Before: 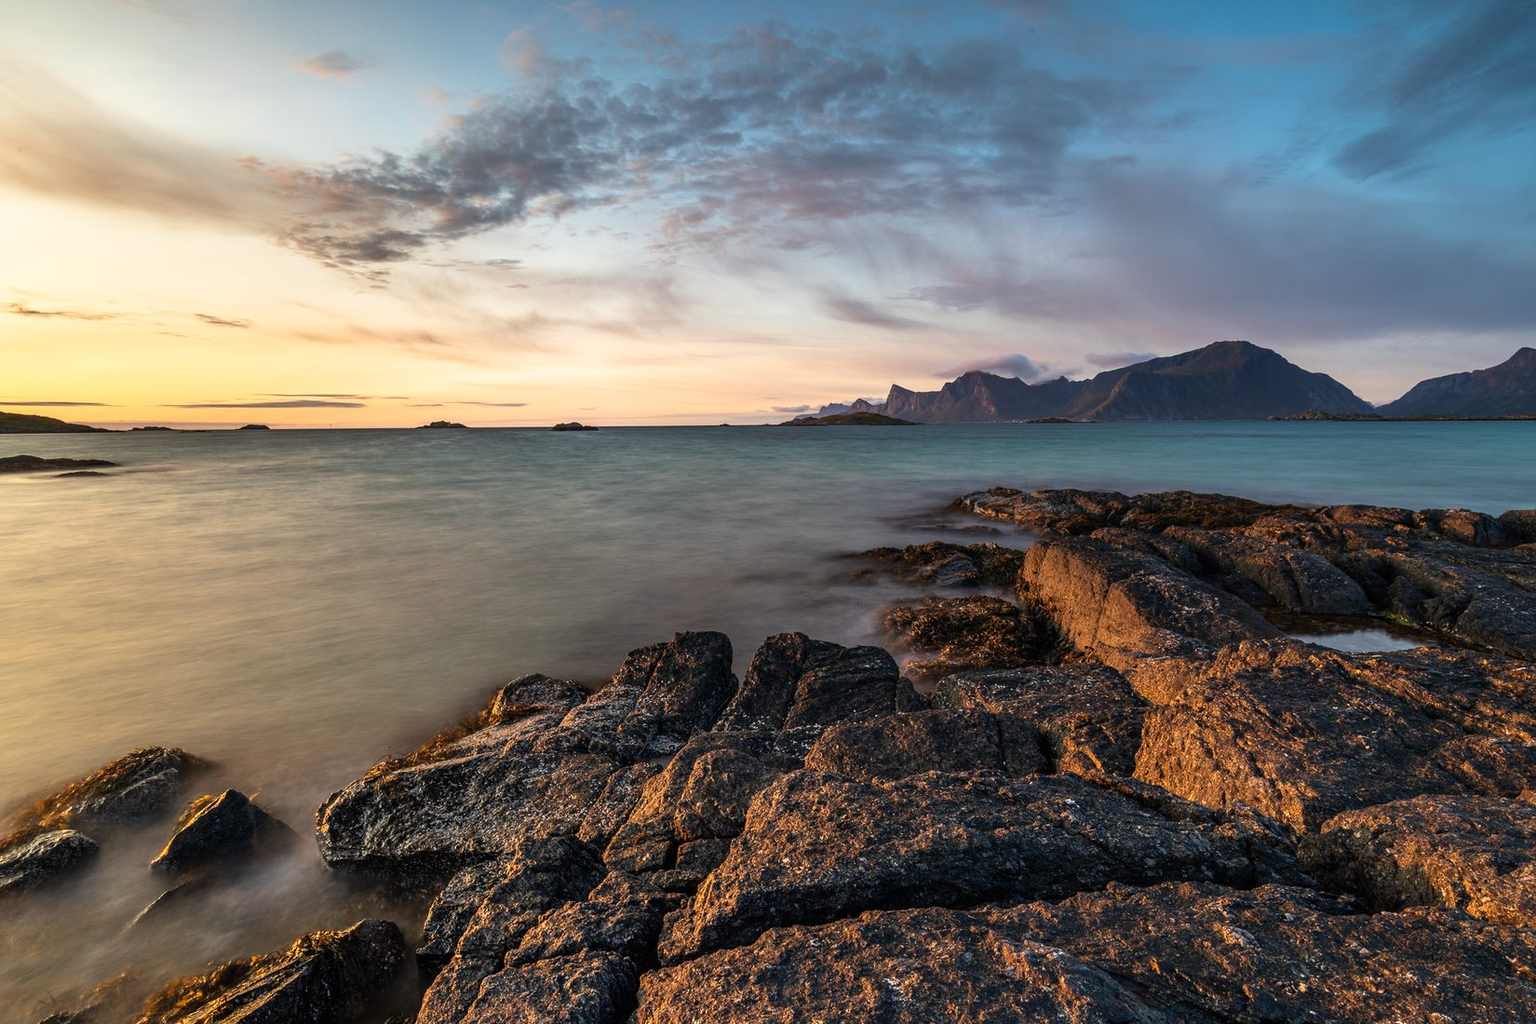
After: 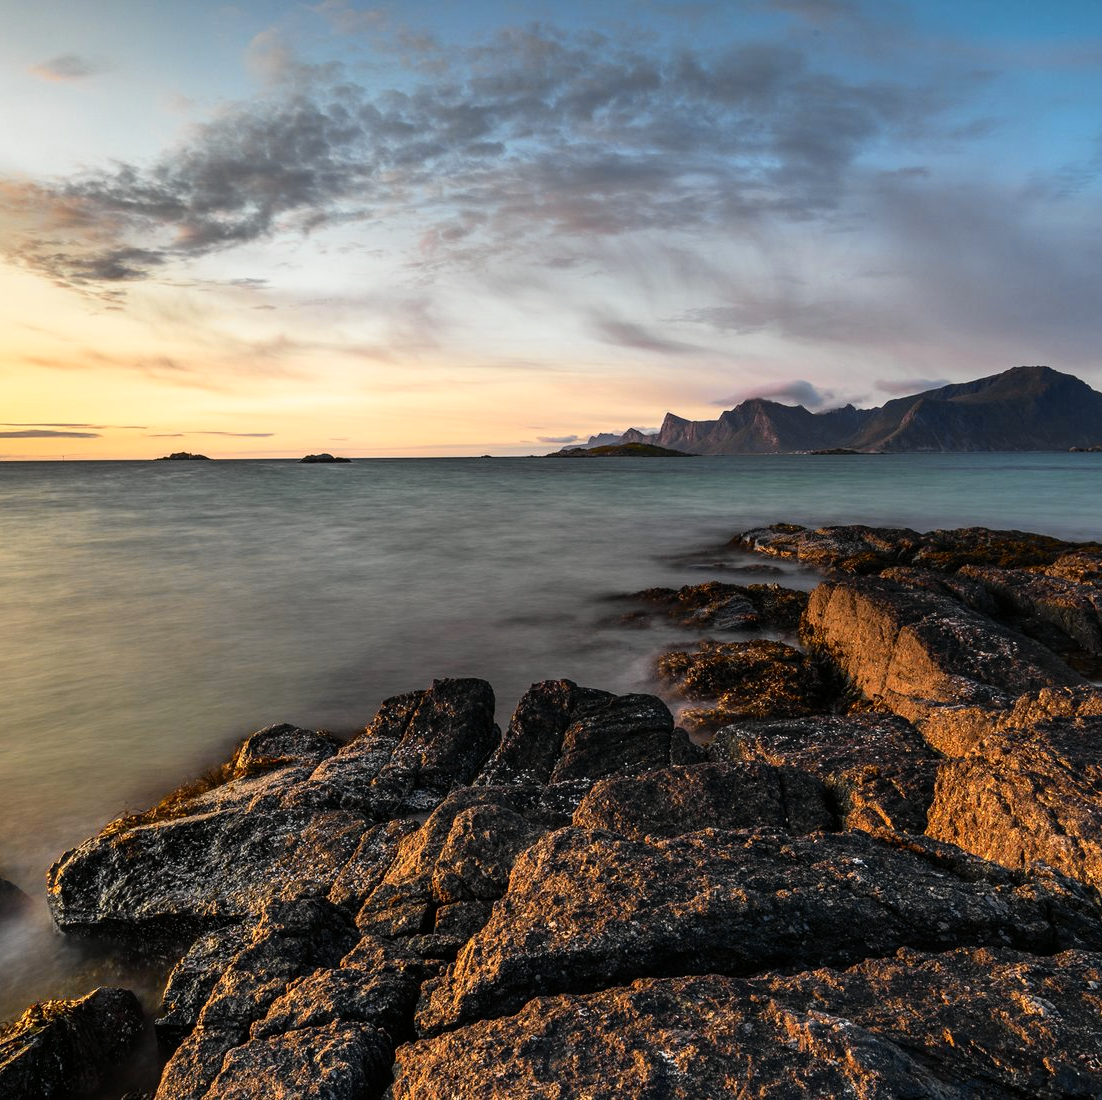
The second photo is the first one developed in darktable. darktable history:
crop and rotate: left 17.732%, right 15.423%
tone curve: curves: ch0 [(0, 0) (0.037, 0.025) (0.131, 0.093) (0.275, 0.256) (0.497, 0.51) (0.617, 0.643) (0.704, 0.732) (0.813, 0.832) (0.911, 0.925) (0.997, 0.995)]; ch1 [(0, 0) (0.301, 0.3) (0.444, 0.45) (0.493, 0.495) (0.507, 0.503) (0.534, 0.533) (0.582, 0.58) (0.658, 0.693) (0.746, 0.77) (1, 1)]; ch2 [(0, 0) (0.246, 0.233) (0.36, 0.352) (0.415, 0.418) (0.476, 0.492) (0.502, 0.504) (0.525, 0.518) (0.539, 0.544) (0.586, 0.602) (0.634, 0.651) (0.706, 0.727) (0.853, 0.852) (1, 0.951)], color space Lab, independent channels, preserve colors none
